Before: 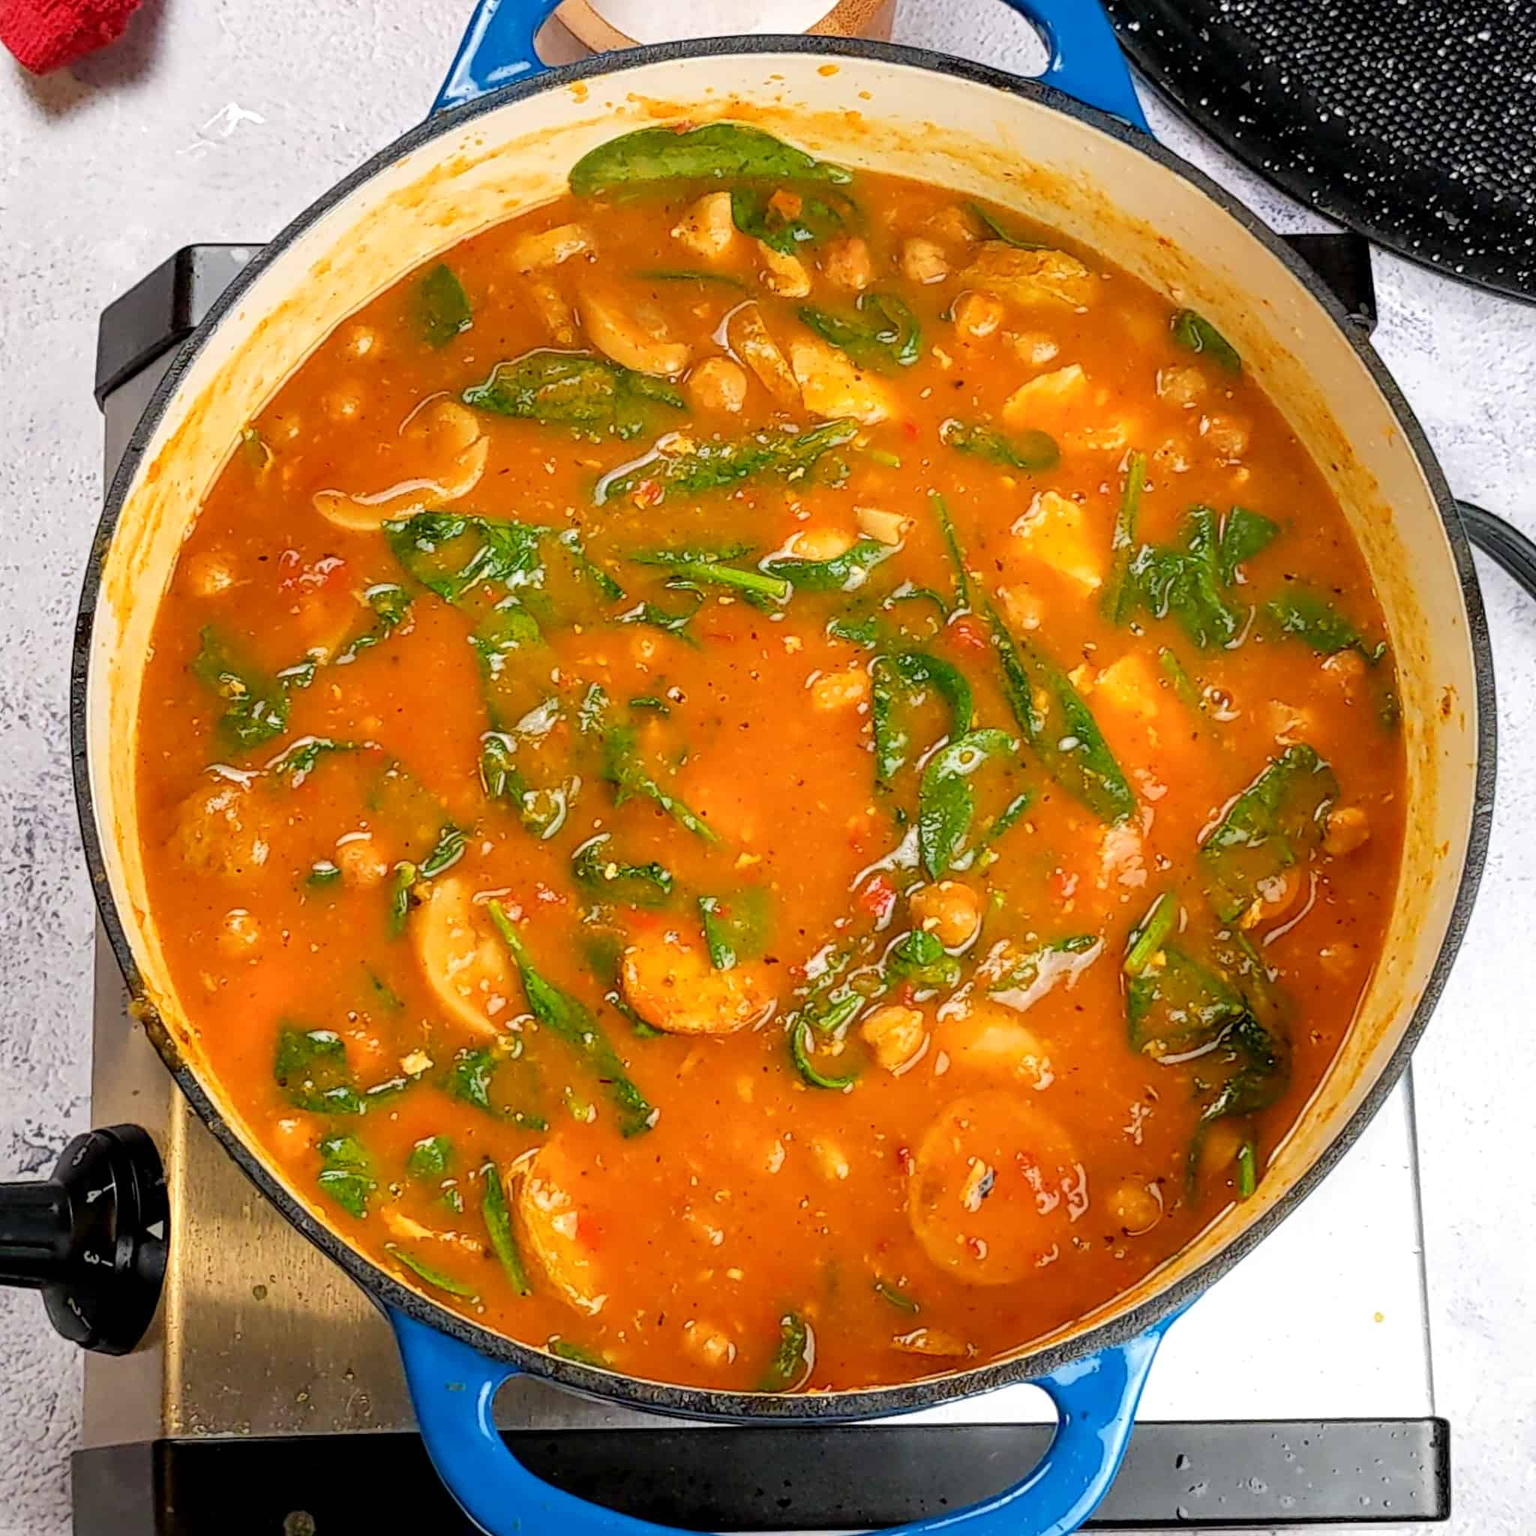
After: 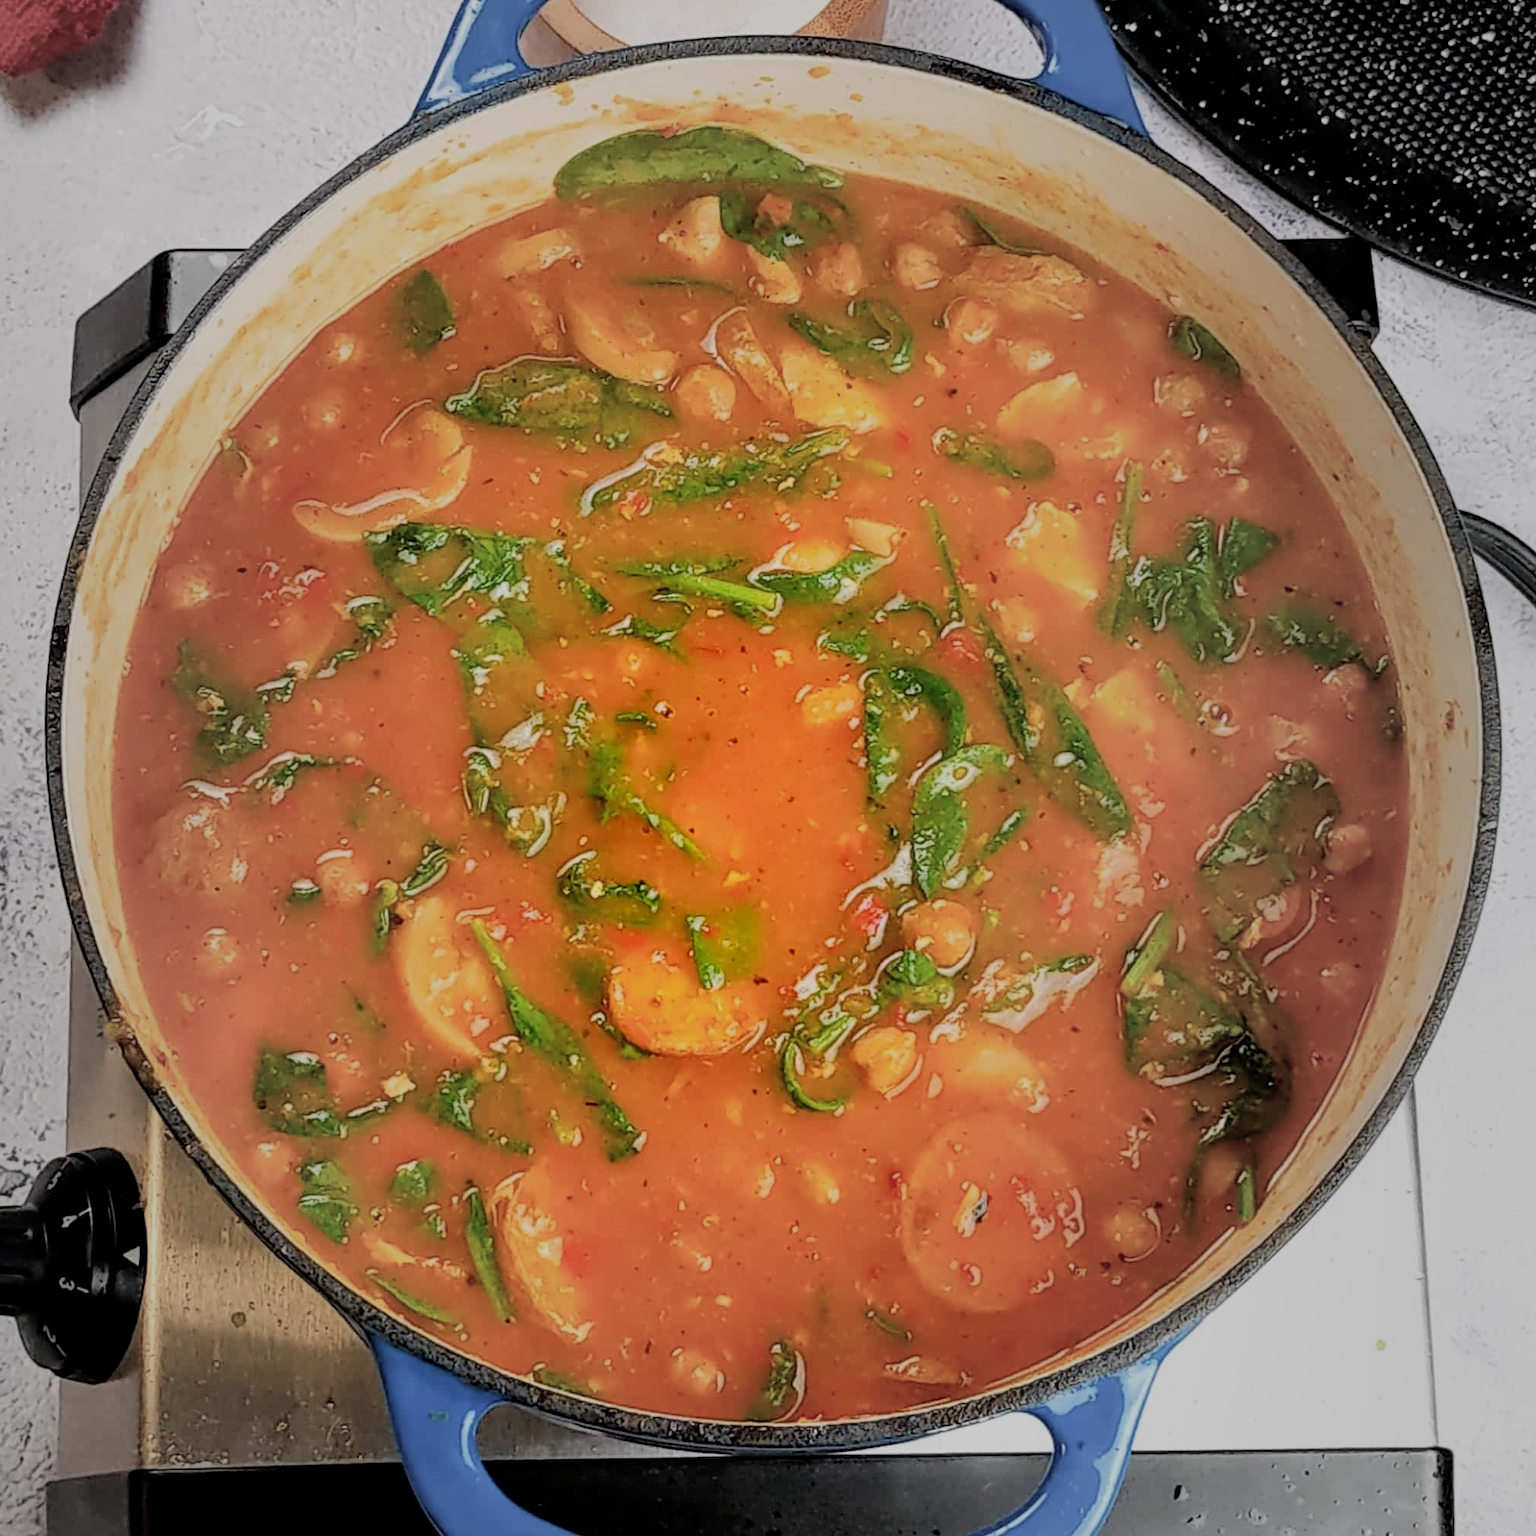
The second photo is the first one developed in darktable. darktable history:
filmic rgb: black relative exposure -7.65 EV, white relative exposure 4.56 EV, hardness 3.61
crop: left 1.743%, right 0.268%, bottom 2.011%
vignetting: fall-off start 18.21%, fall-off radius 137.95%, brightness -0.207, center (-0.078, 0.066), width/height ratio 0.62, shape 0.59
